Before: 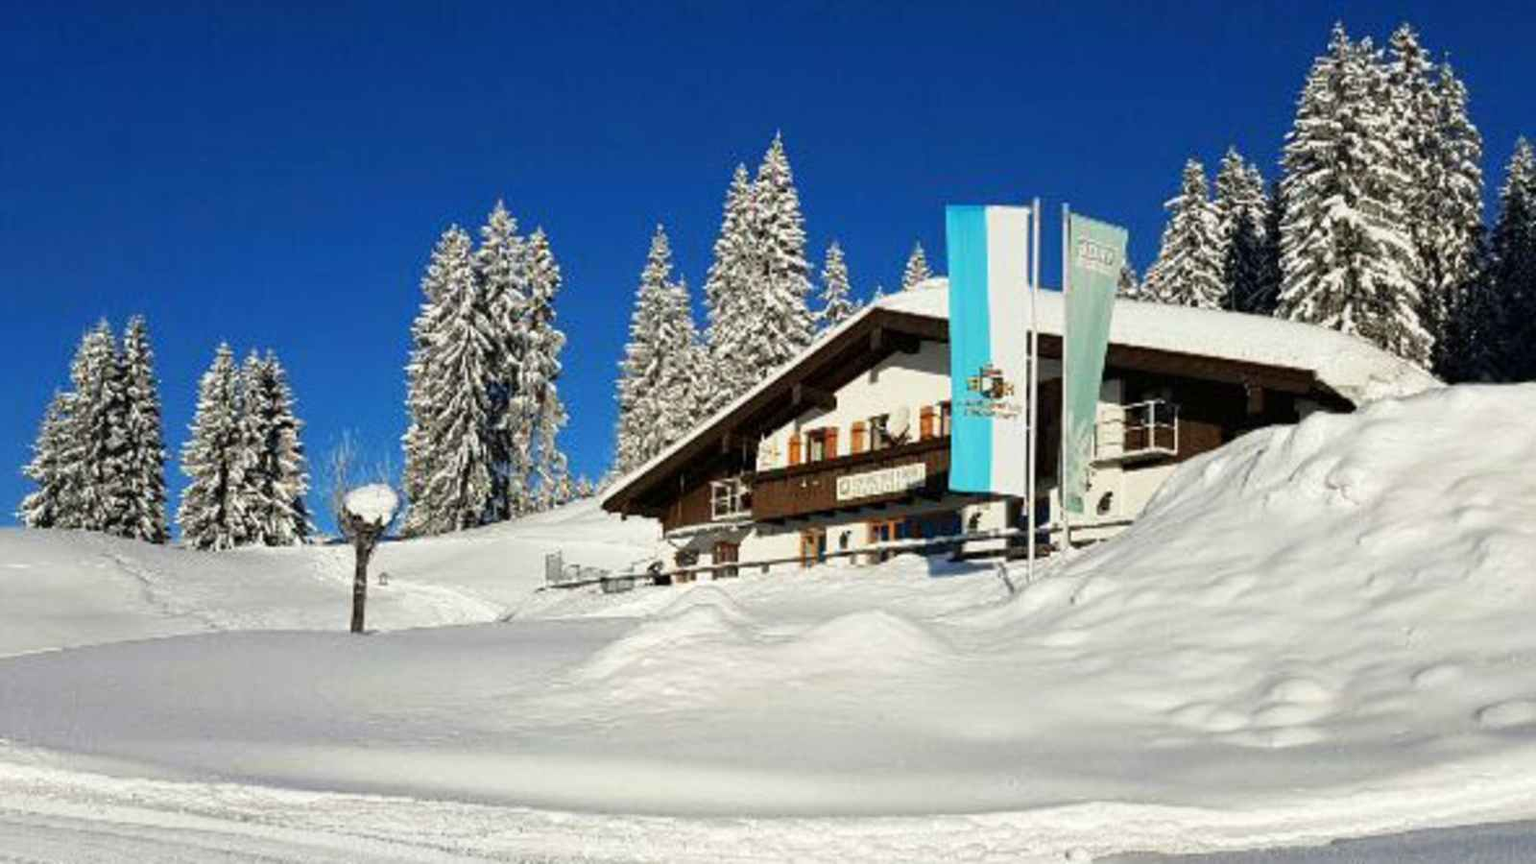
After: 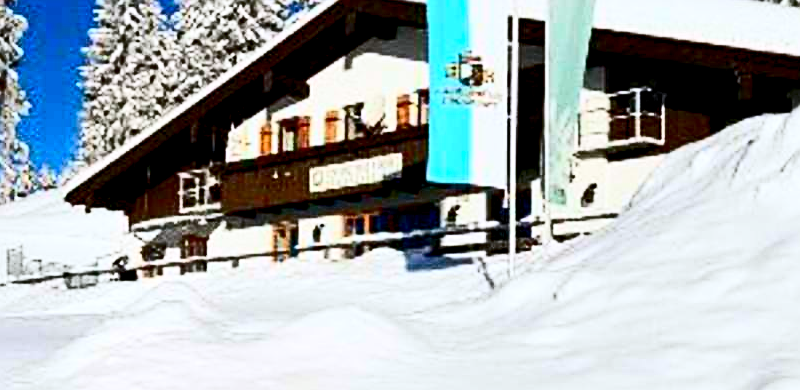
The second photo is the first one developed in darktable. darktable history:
exposure: black level correction 0.011, compensate highlight preservation false
crop: left 35.149%, top 36.6%, right 14.844%, bottom 20.019%
color calibration: illuminant as shot in camera, x 0.358, y 0.373, temperature 4628.91 K
sharpen: on, module defaults
contrast brightness saturation: contrast 0.403, brightness 0.102, saturation 0.209
